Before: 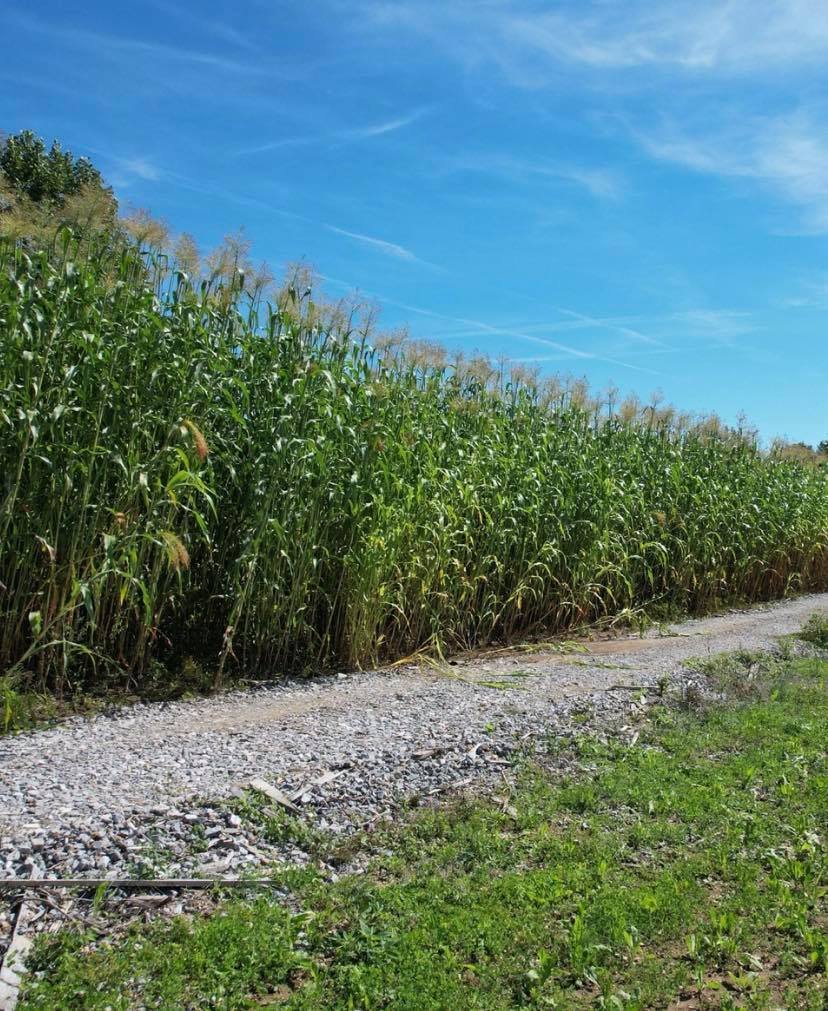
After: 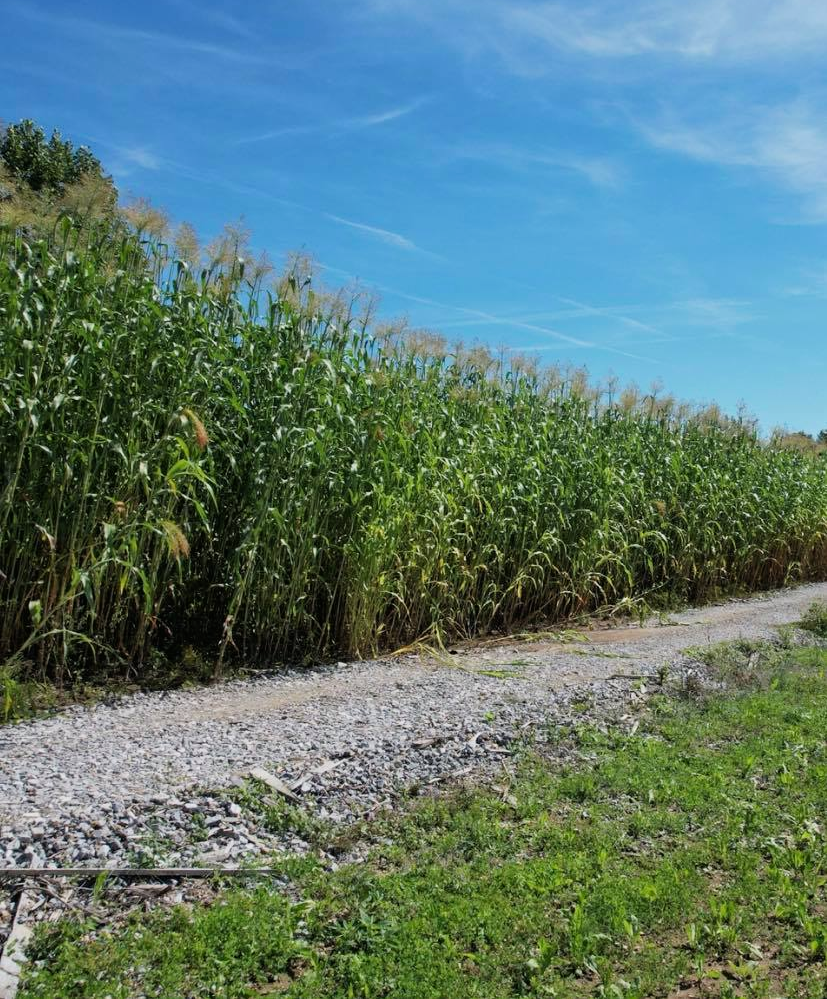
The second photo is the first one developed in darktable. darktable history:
filmic rgb: black relative exposure -11.38 EV, white relative exposure 3.24 EV, threshold 5.97 EV, hardness 6.74, enable highlight reconstruction true
crop: top 1.155%, right 0.012%
